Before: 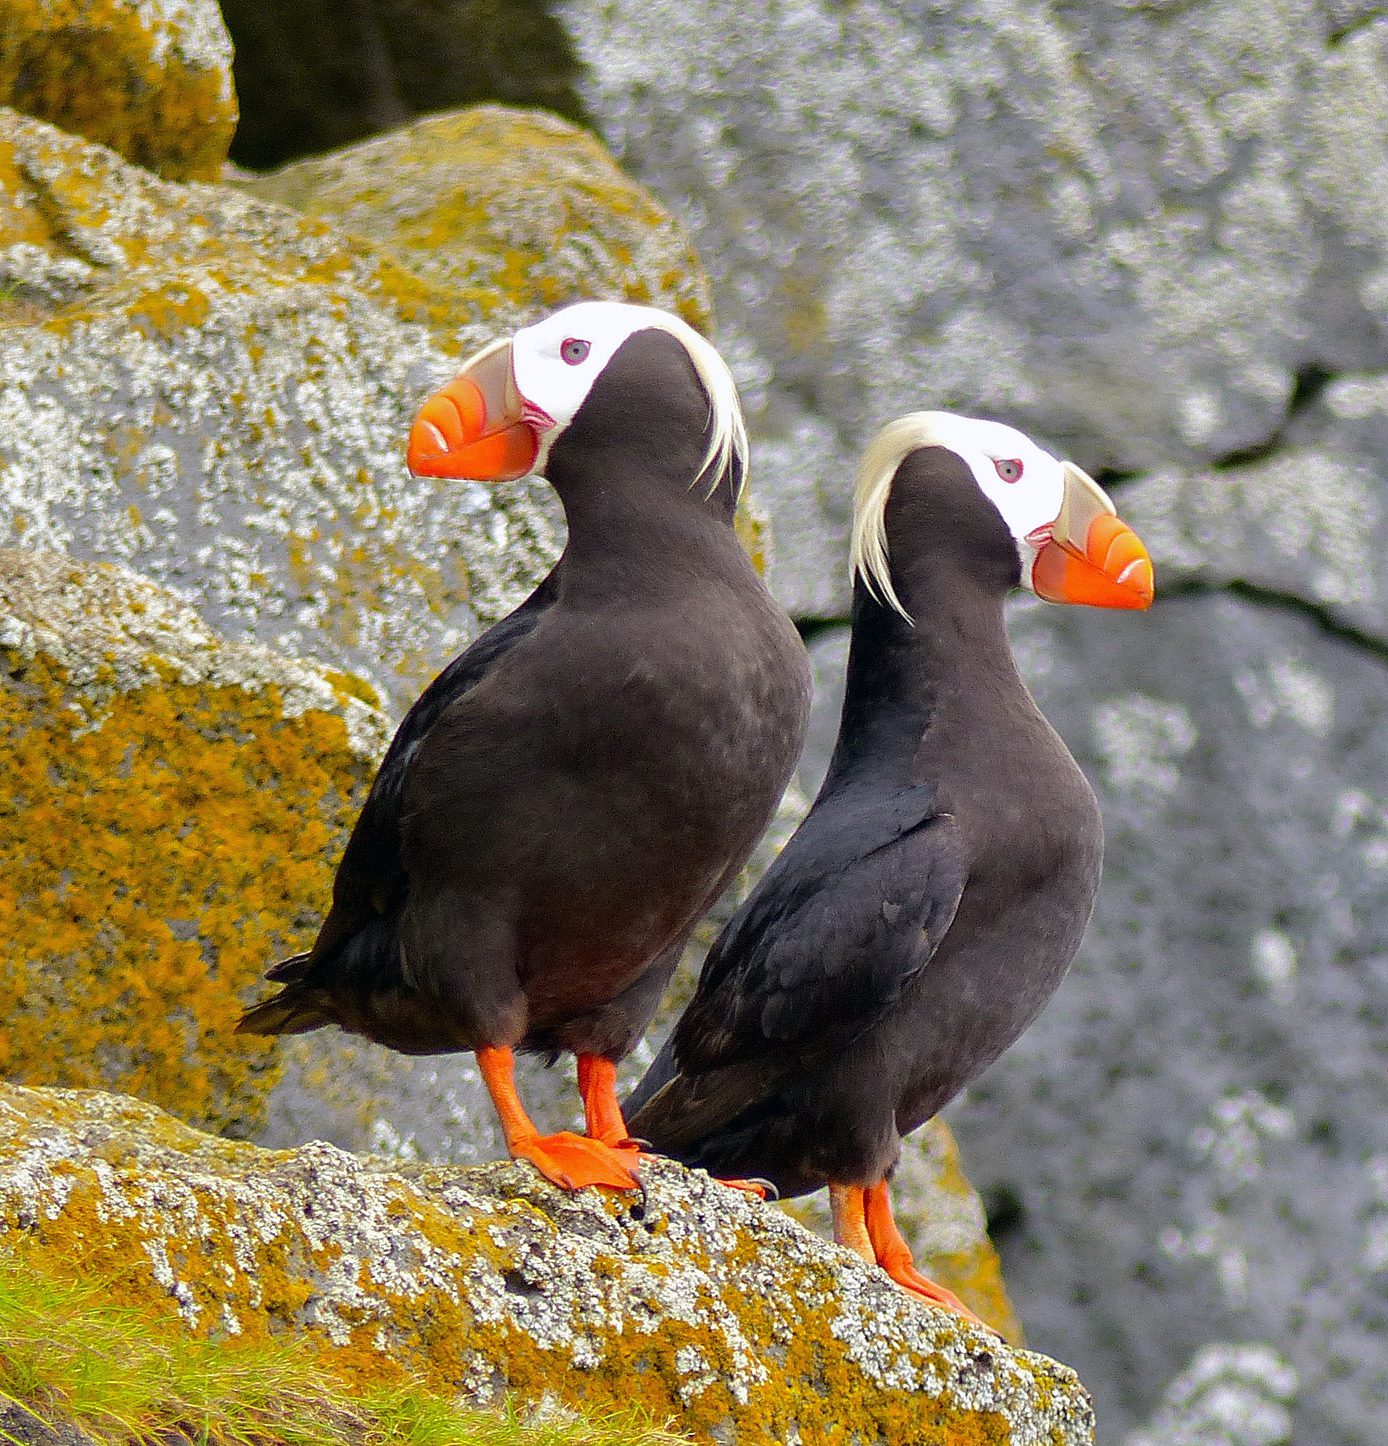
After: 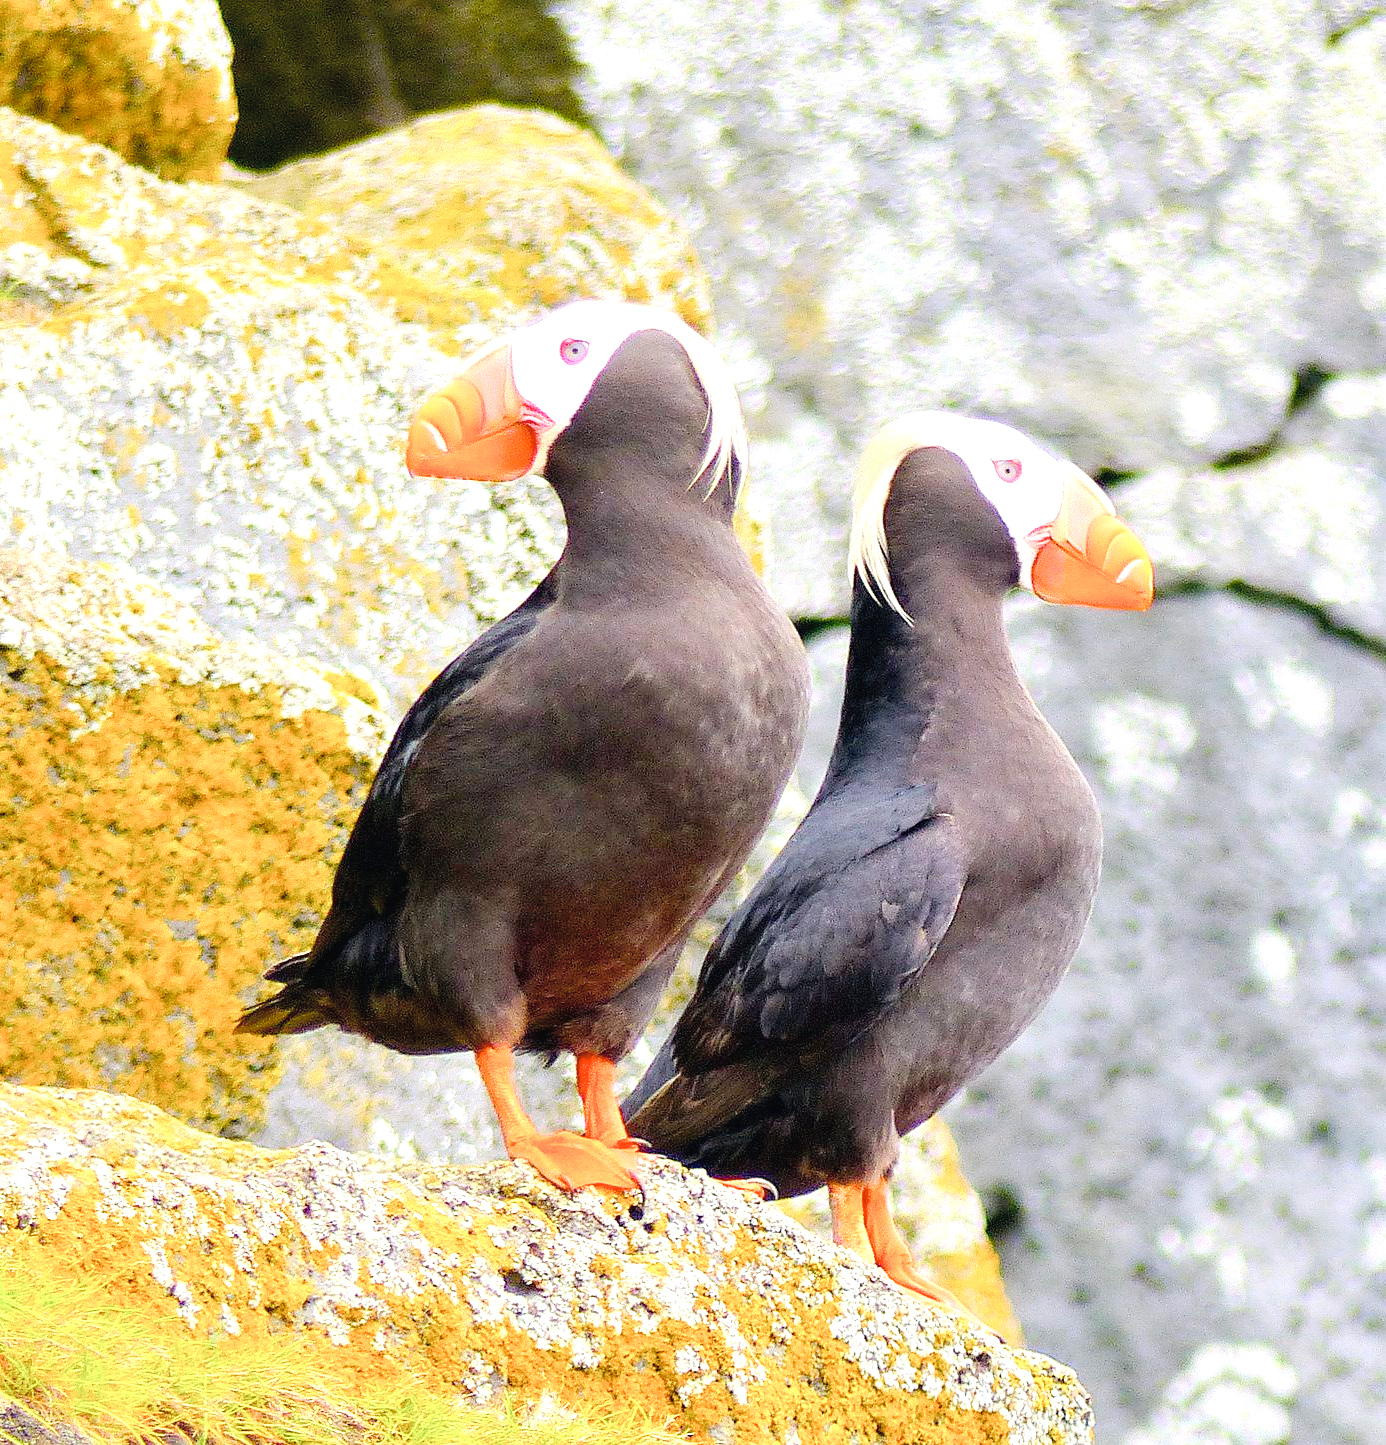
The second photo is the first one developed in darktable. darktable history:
color balance rgb: perceptual saturation grading › global saturation 20%, perceptual saturation grading › highlights -50%, perceptual saturation grading › shadows 30%, perceptual brilliance grading › global brilliance 10%, perceptual brilliance grading › shadows 15%
contrast brightness saturation: contrast 0.14, brightness 0.21
crop and rotate: left 0.126%
exposure: black level correction 0, exposure 0.7 EV, compensate exposure bias true, compensate highlight preservation false
